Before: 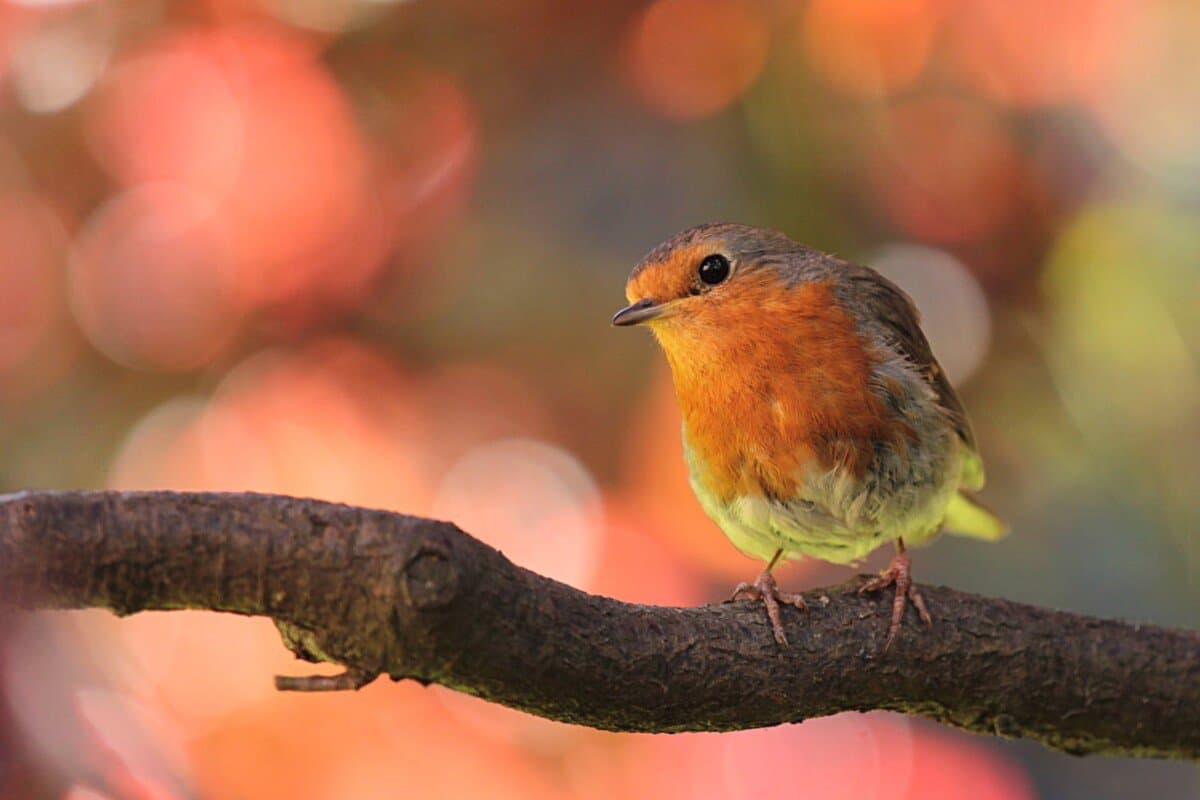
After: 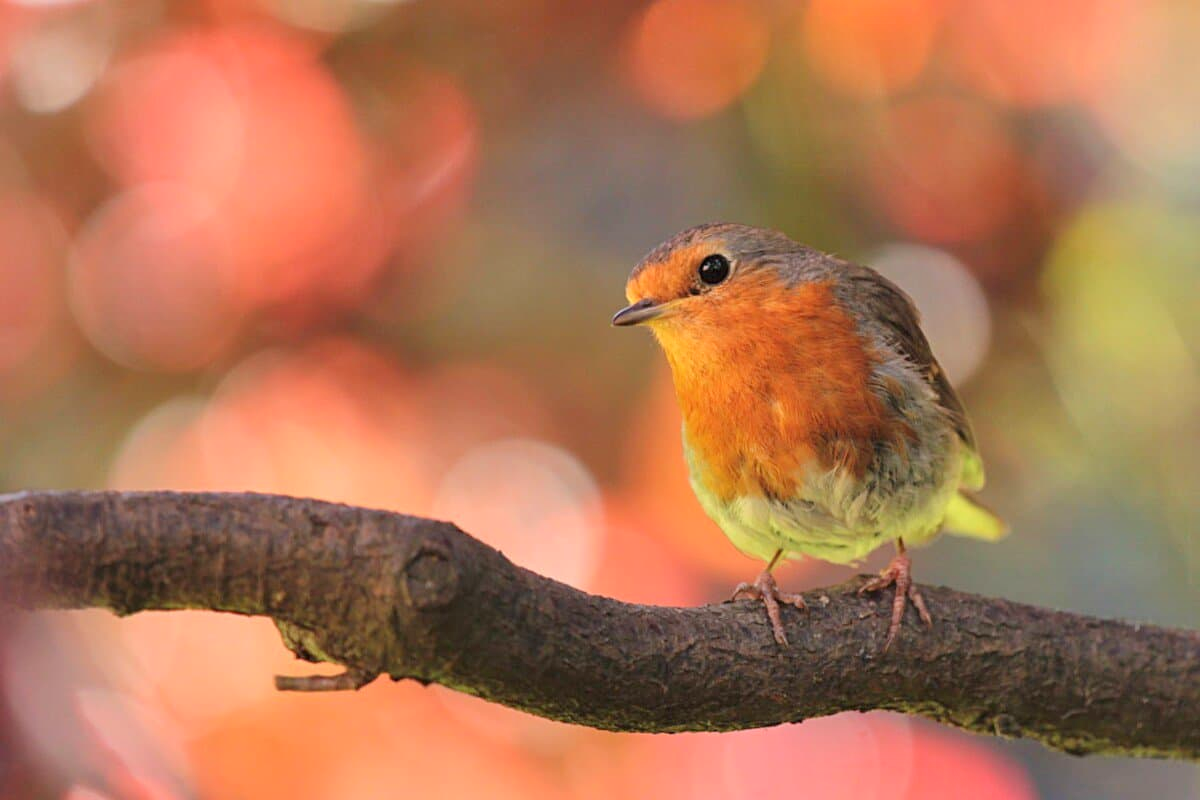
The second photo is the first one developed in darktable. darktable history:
tone equalizer: -7 EV 0.157 EV, -6 EV 0.584 EV, -5 EV 1.19 EV, -4 EV 1.32 EV, -3 EV 1.14 EV, -2 EV 0.6 EV, -1 EV 0.158 EV, smoothing diameter 24.82%, edges refinement/feathering 8.7, preserve details guided filter
